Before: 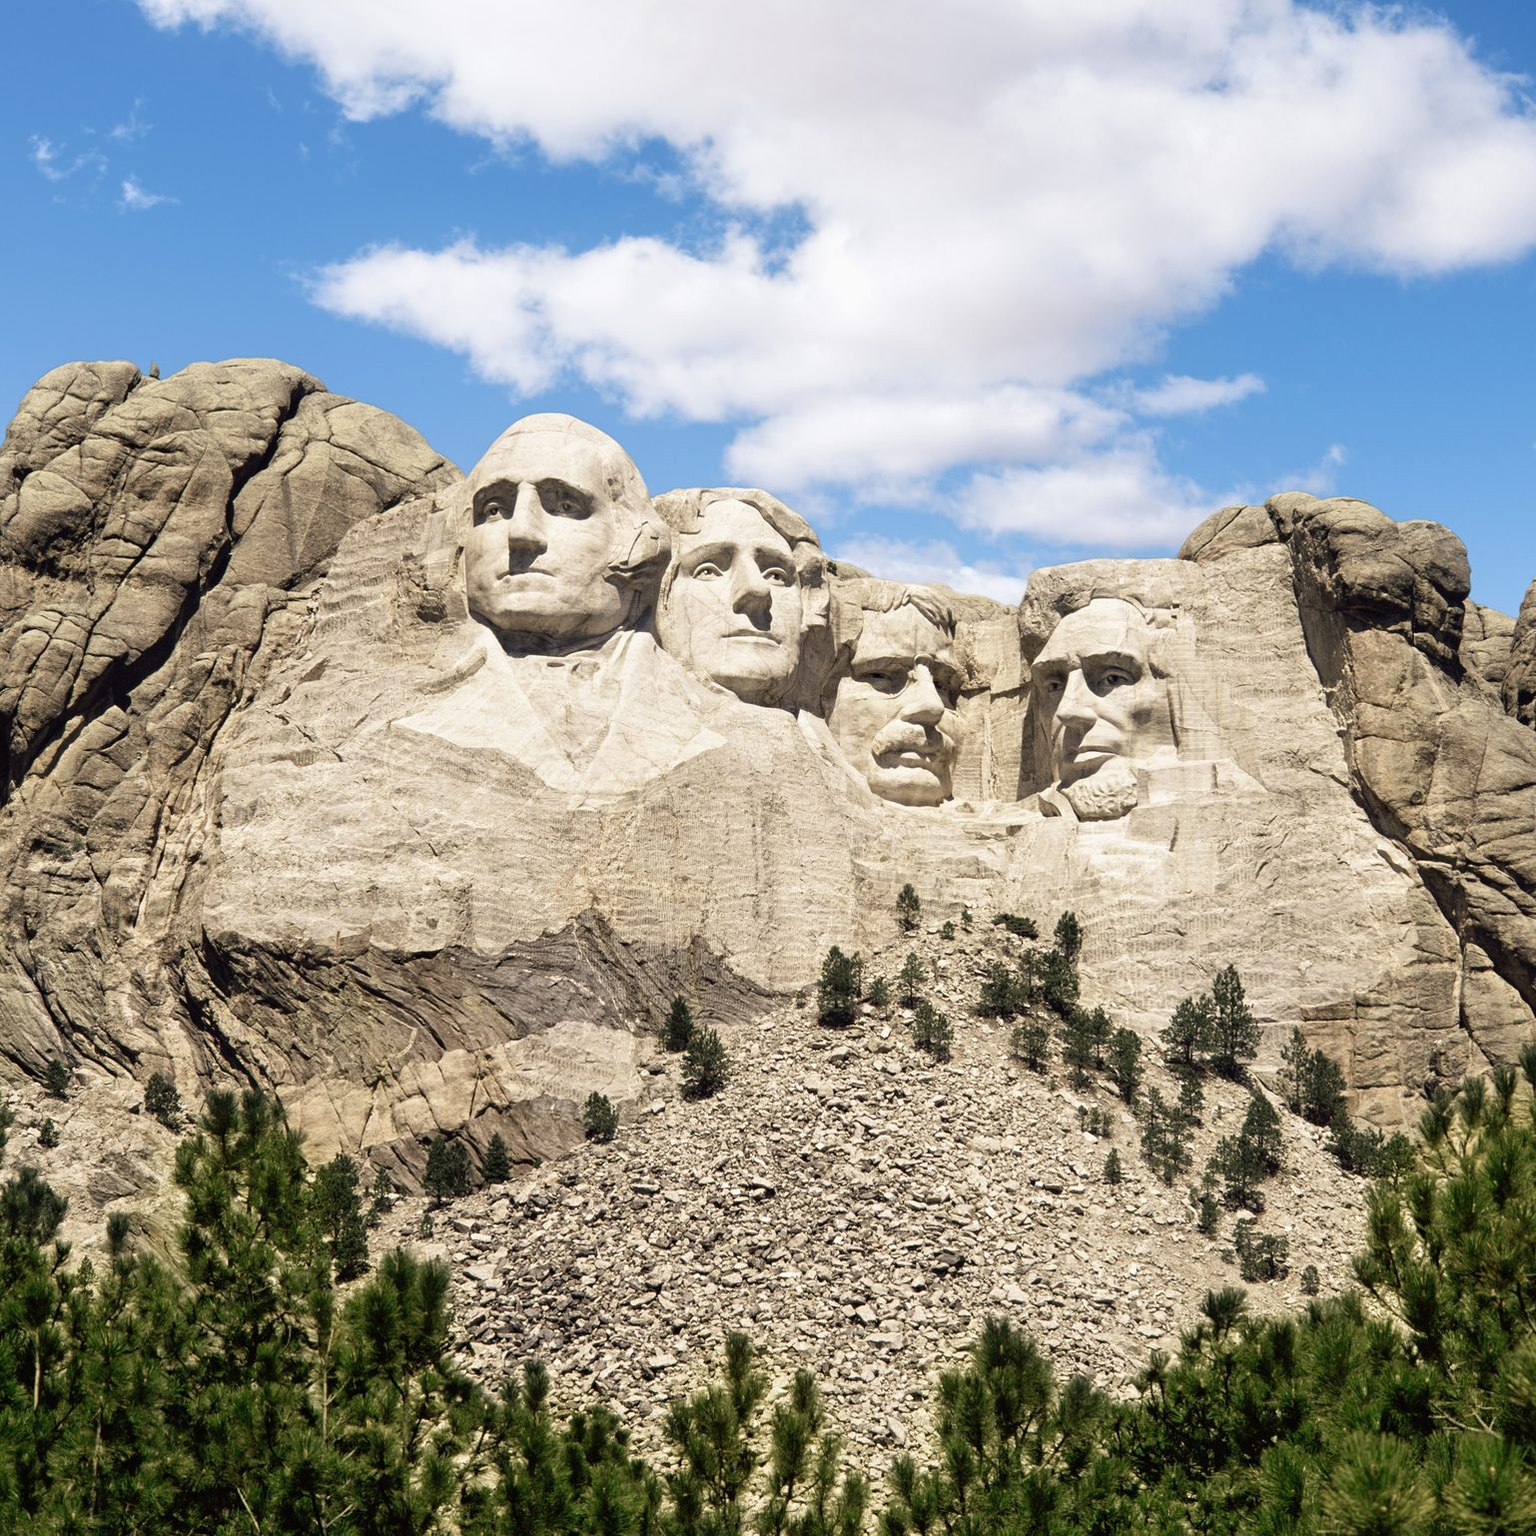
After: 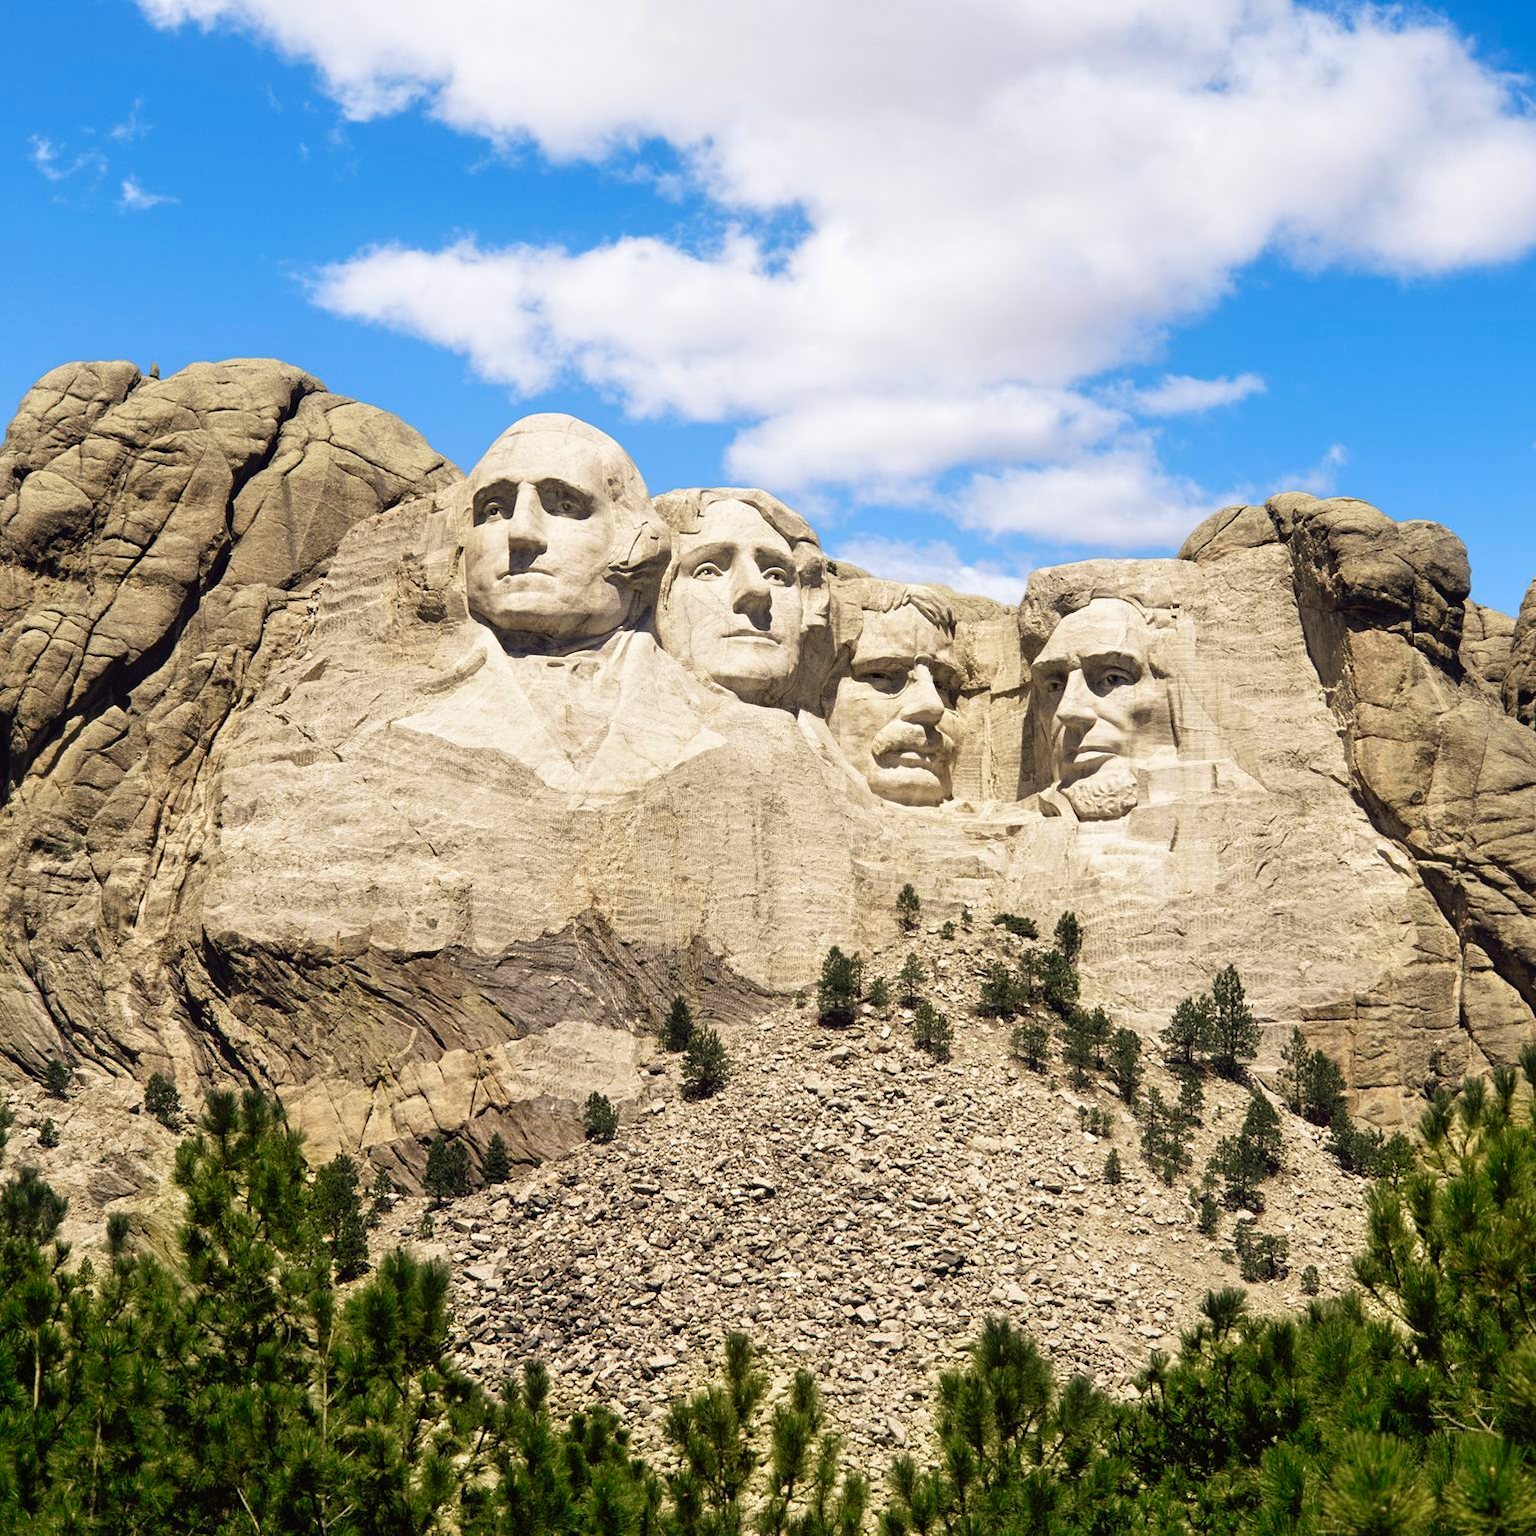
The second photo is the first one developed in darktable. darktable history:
color correction: highlights b* 0.033, saturation 1.32
